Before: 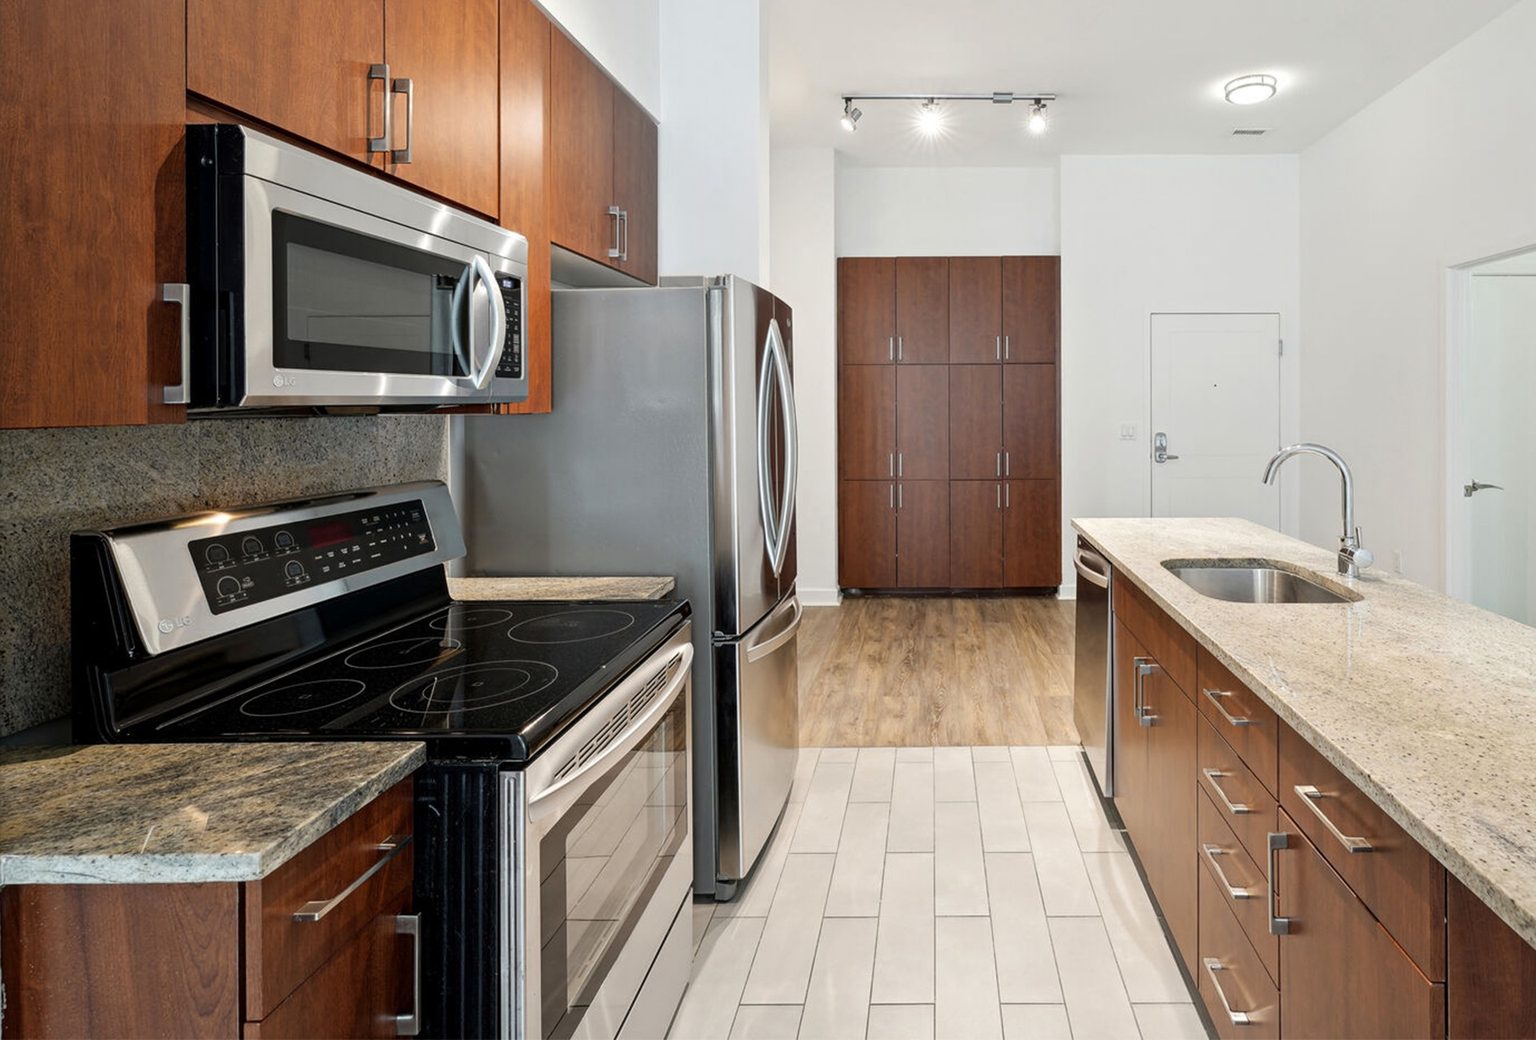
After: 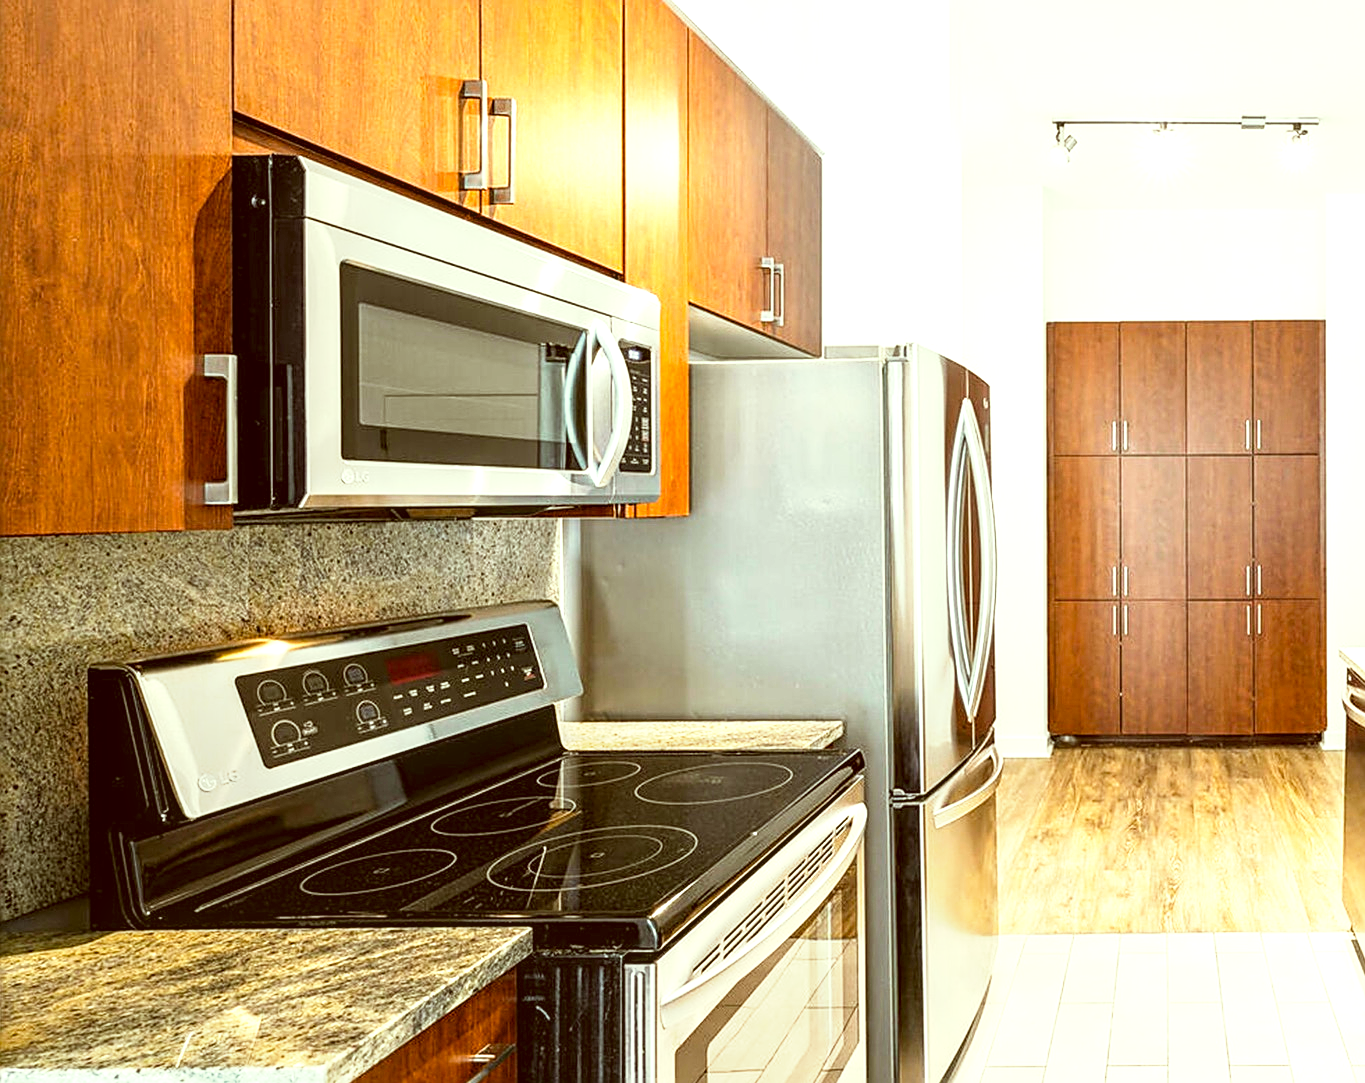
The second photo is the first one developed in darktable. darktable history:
crop: right 28.885%, bottom 16.626%
exposure: black level correction 0, exposure 1.1 EV, compensate exposure bias true, compensate highlight preservation false
color balance rgb: perceptual saturation grading › global saturation 30%, global vibrance 10%
base curve: curves: ch0 [(0, 0) (0.688, 0.865) (1, 1)], preserve colors none
local contrast: on, module defaults
sharpen: on, module defaults
color correction: highlights a* -5.94, highlights b* 9.48, shadows a* 10.12, shadows b* 23.94
color zones: curves: ch0 [(0, 0.5) (0.143, 0.52) (0.286, 0.5) (0.429, 0.5) (0.571, 0.5) (0.714, 0.5) (0.857, 0.5) (1, 0.5)]; ch1 [(0, 0.489) (0.155, 0.45) (0.286, 0.466) (0.429, 0.5) (0.571, 0.5) (0.714, 0.5) (0.857, 0.5) (1, 0.489)]
